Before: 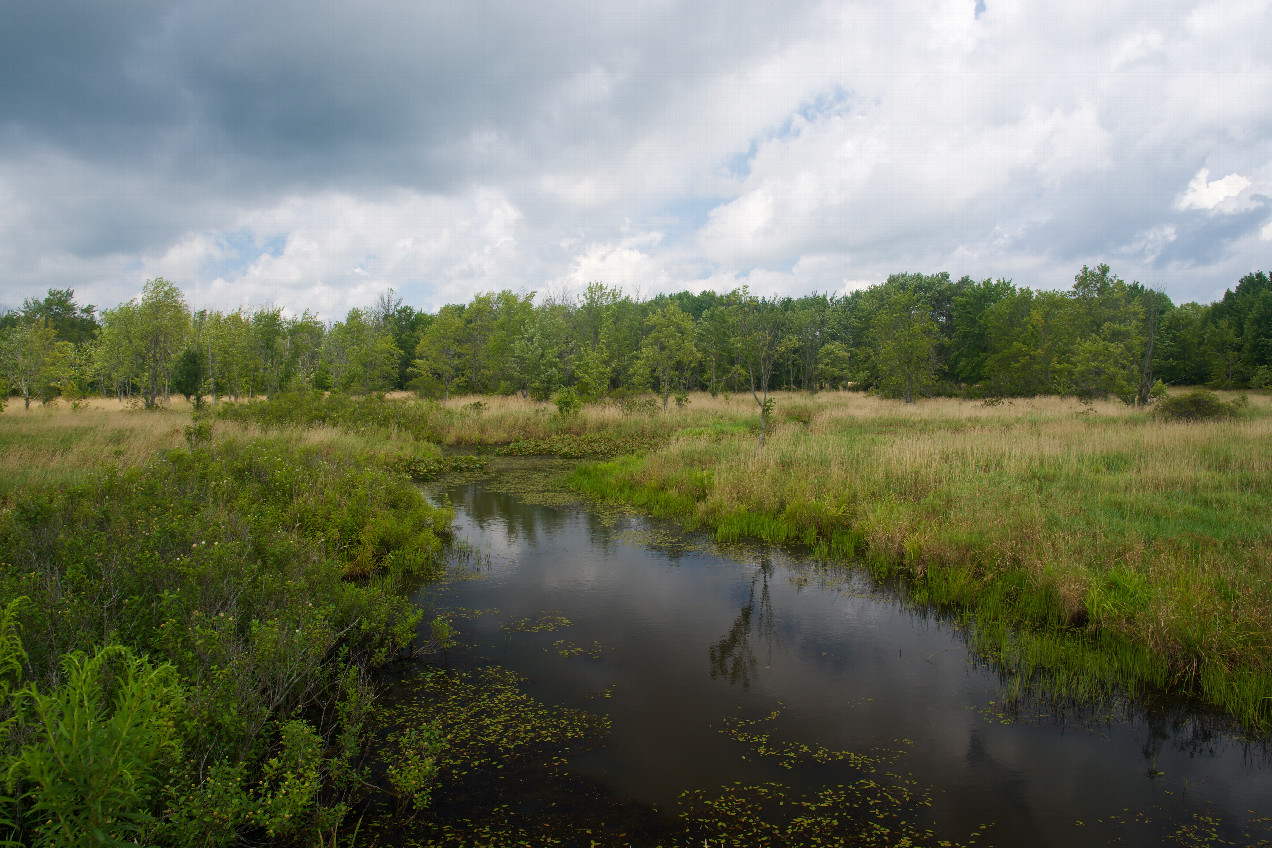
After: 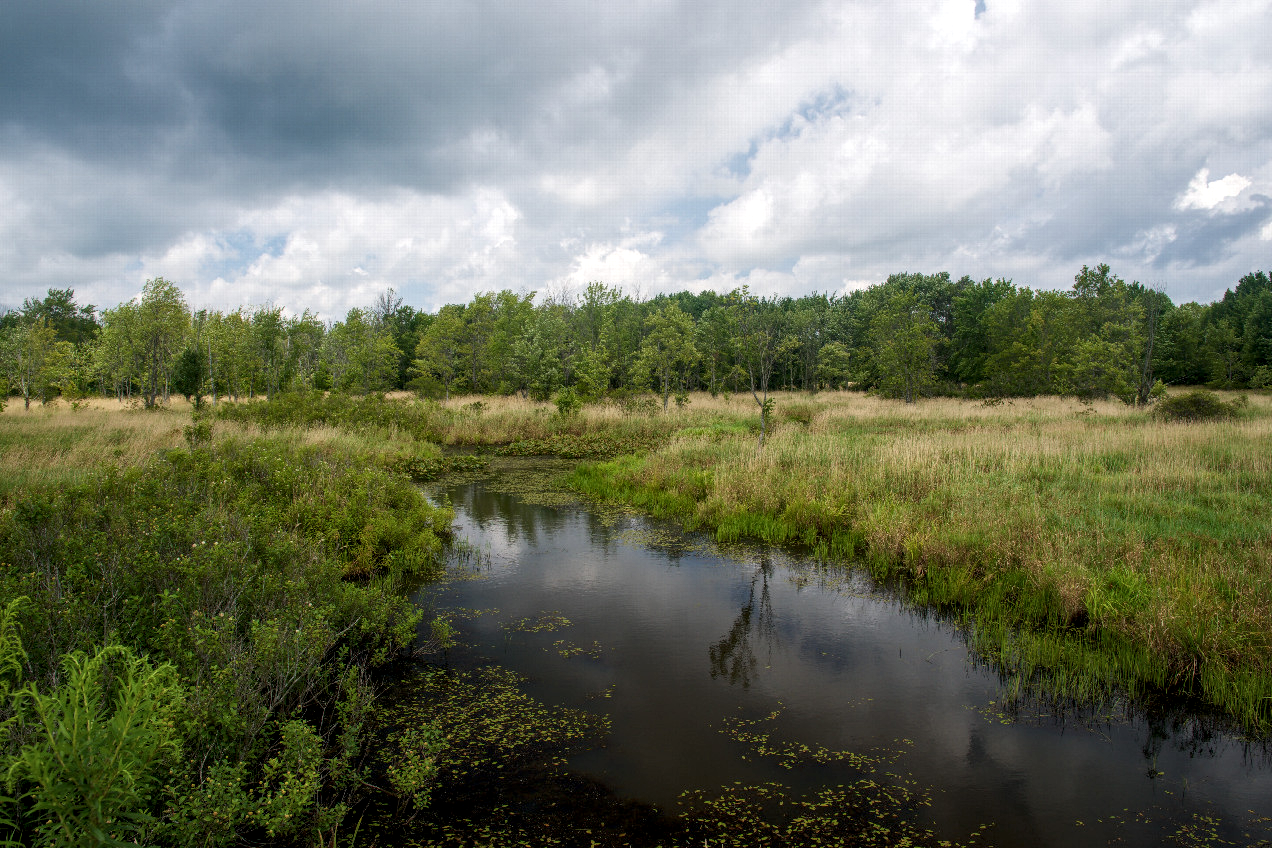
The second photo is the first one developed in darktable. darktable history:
local contrast: highlights 21%, detail 150%
